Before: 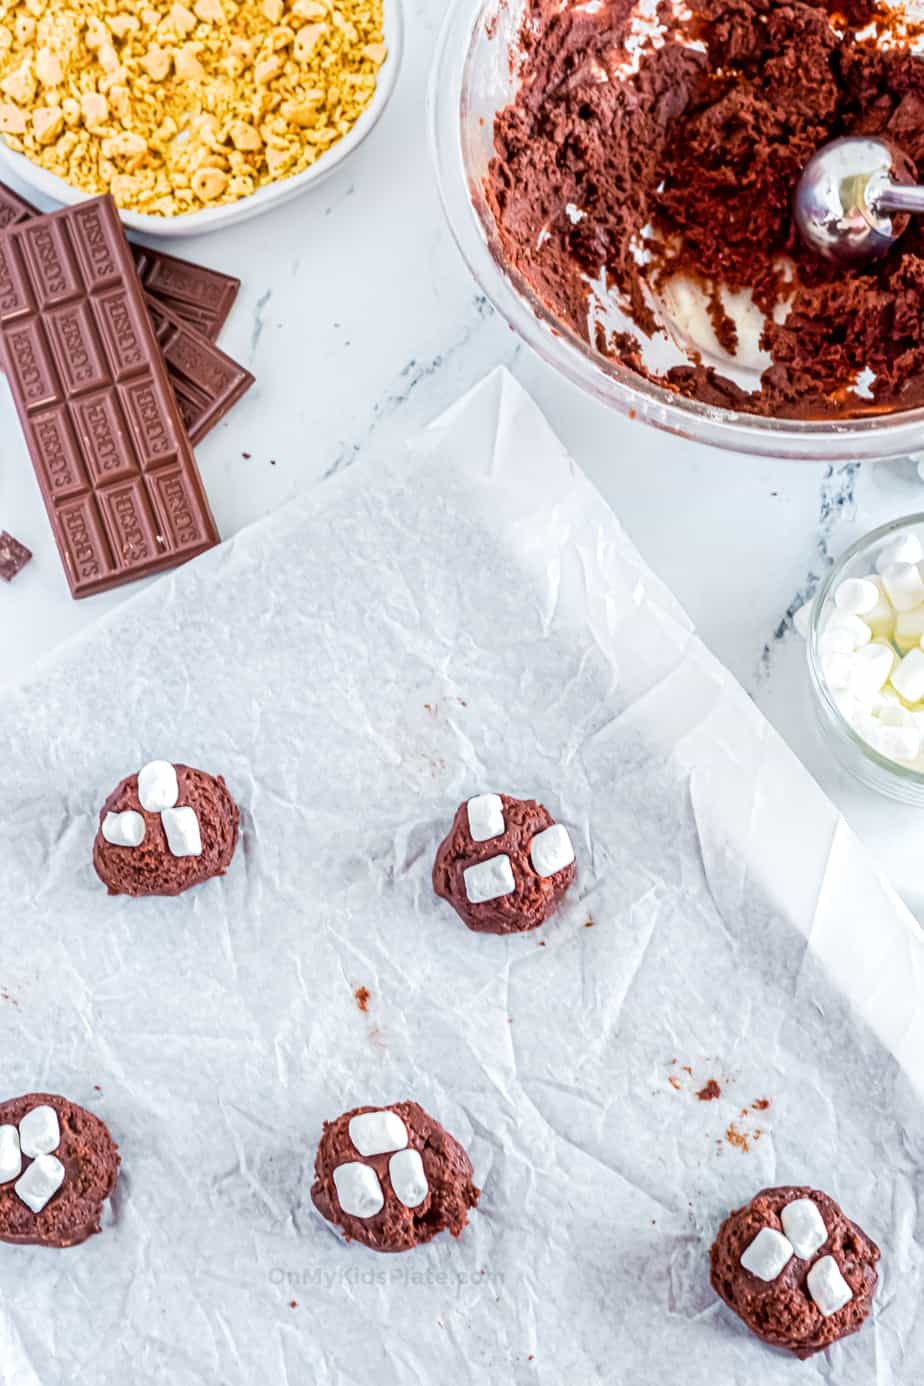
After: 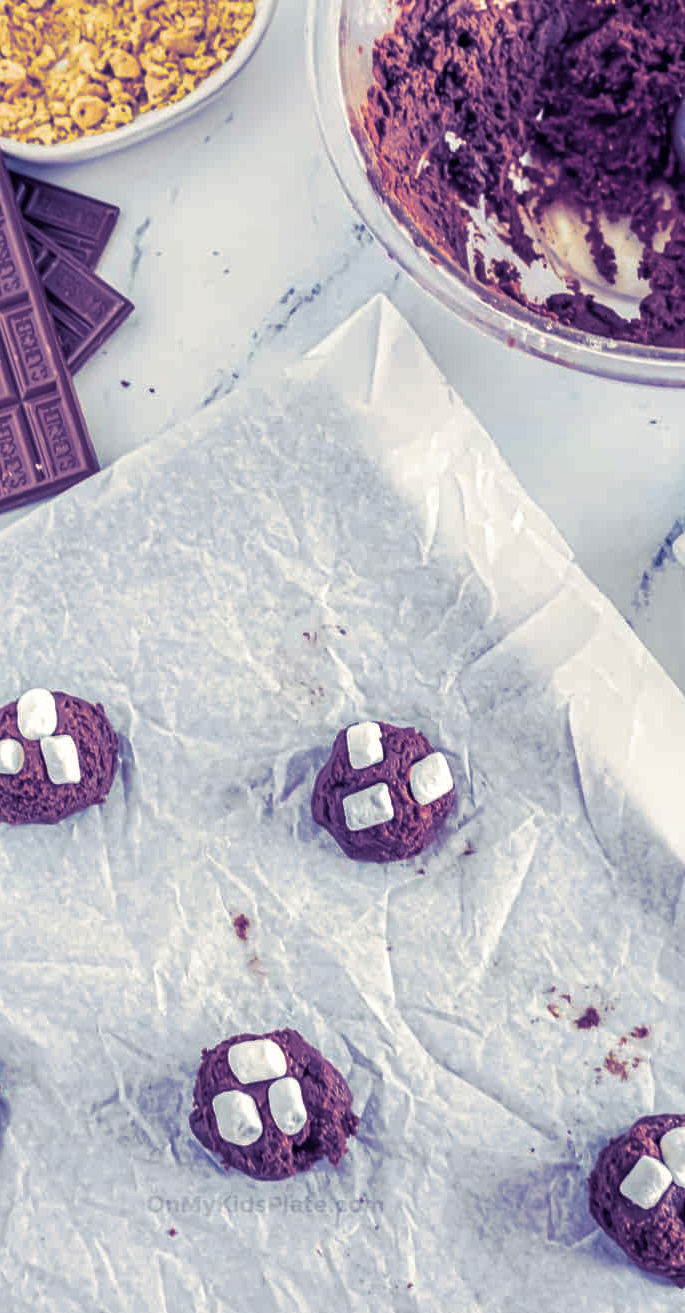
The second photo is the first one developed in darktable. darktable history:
crop and rotate: left 13.15%, top 5.251%, right 12.609%
white balance: red 1.009, blue 0.985
split-toning: shadows › hue 242.67°, shadows › saturation 0.733, highlights › hue 45.33°, highlights › saturation 0.667, balance -53.304, compress 21.15%
shadows and highlights: on, module defaults
